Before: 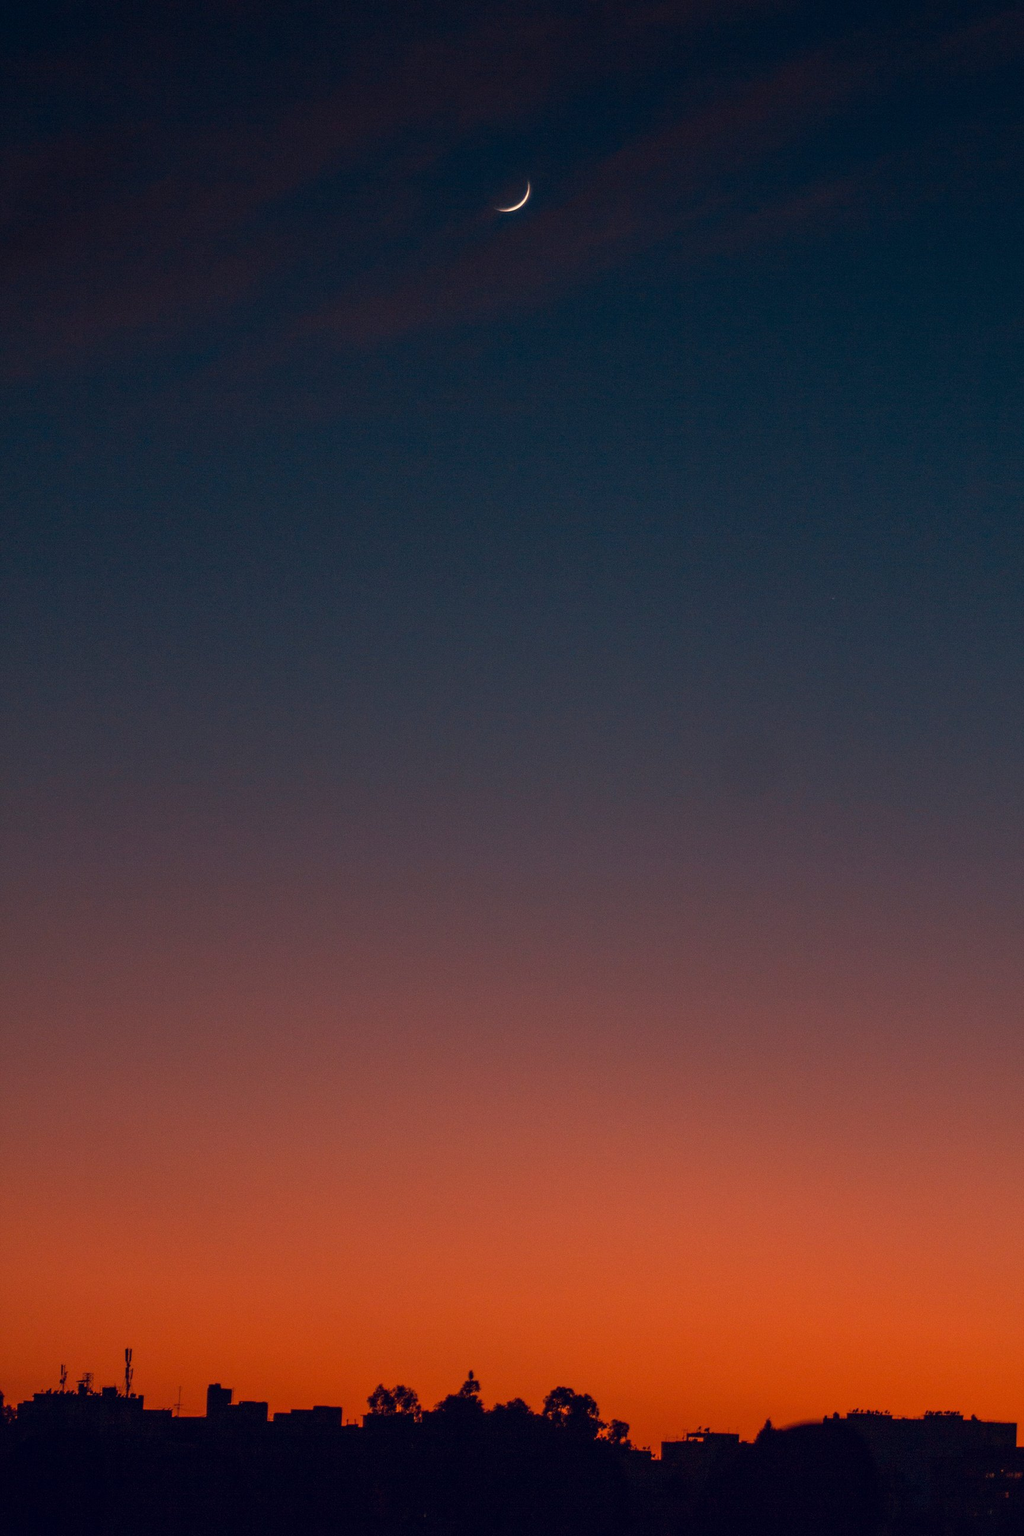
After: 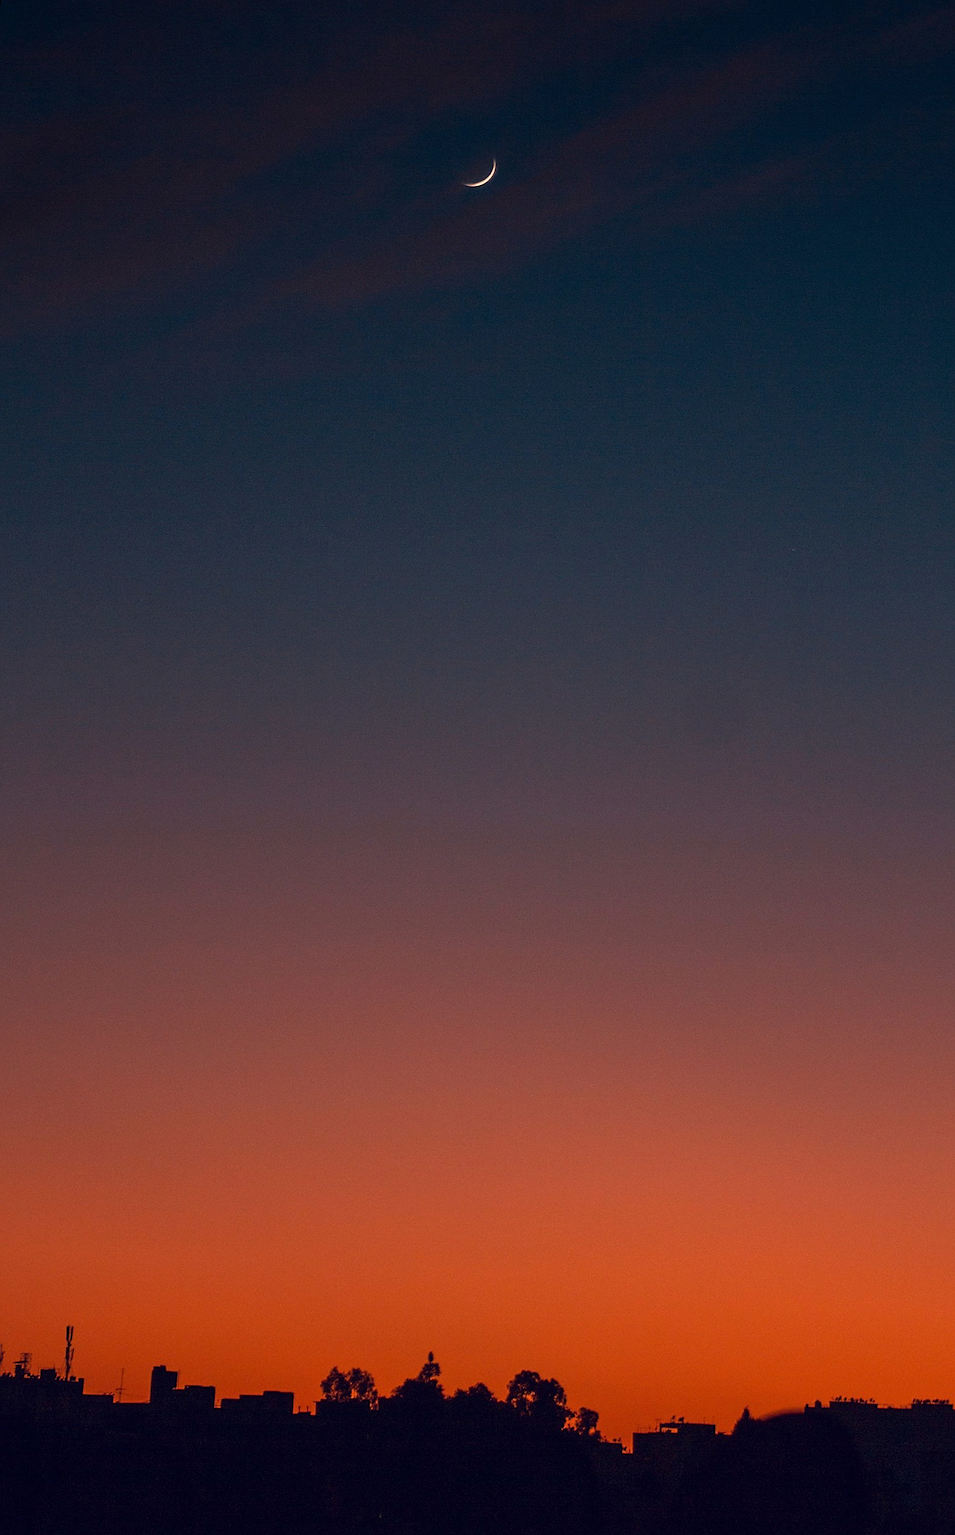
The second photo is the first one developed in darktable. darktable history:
haze removal: strength -0.05
bloom: size 40%
rotate and perspective: rotation 0.215°, lens shift (vertical) -0.139, crop left 0.069, crop right 0.939, crop top 0.002, crop bottom 0.996
sharpen: on, module defaults
